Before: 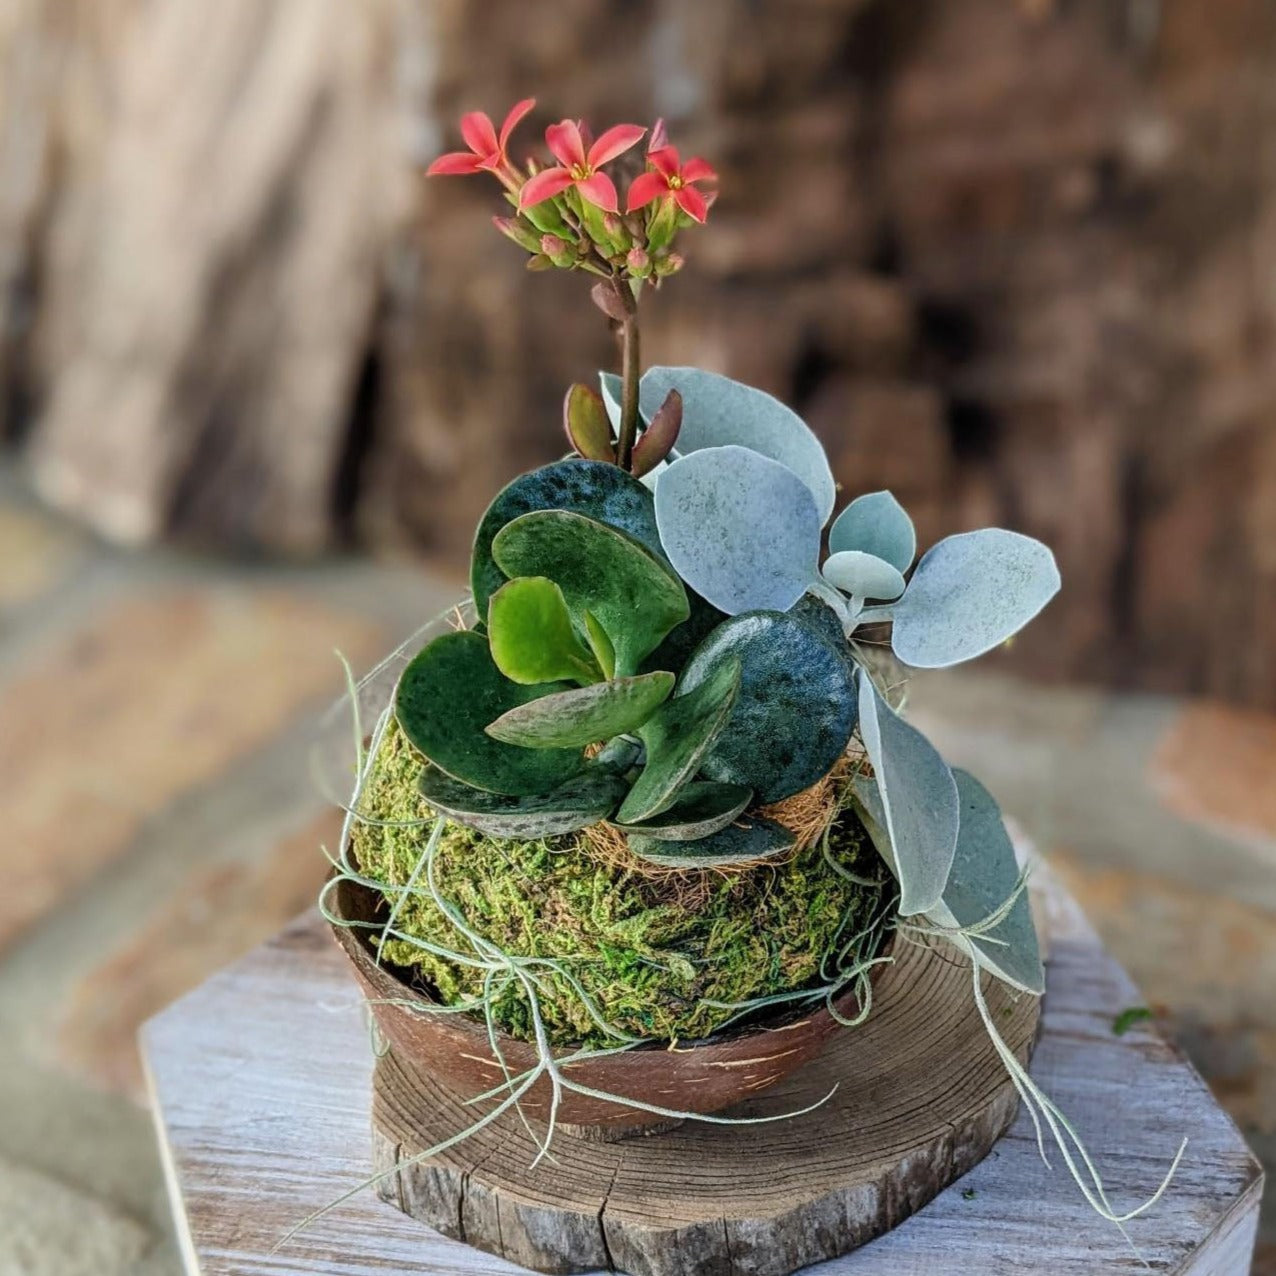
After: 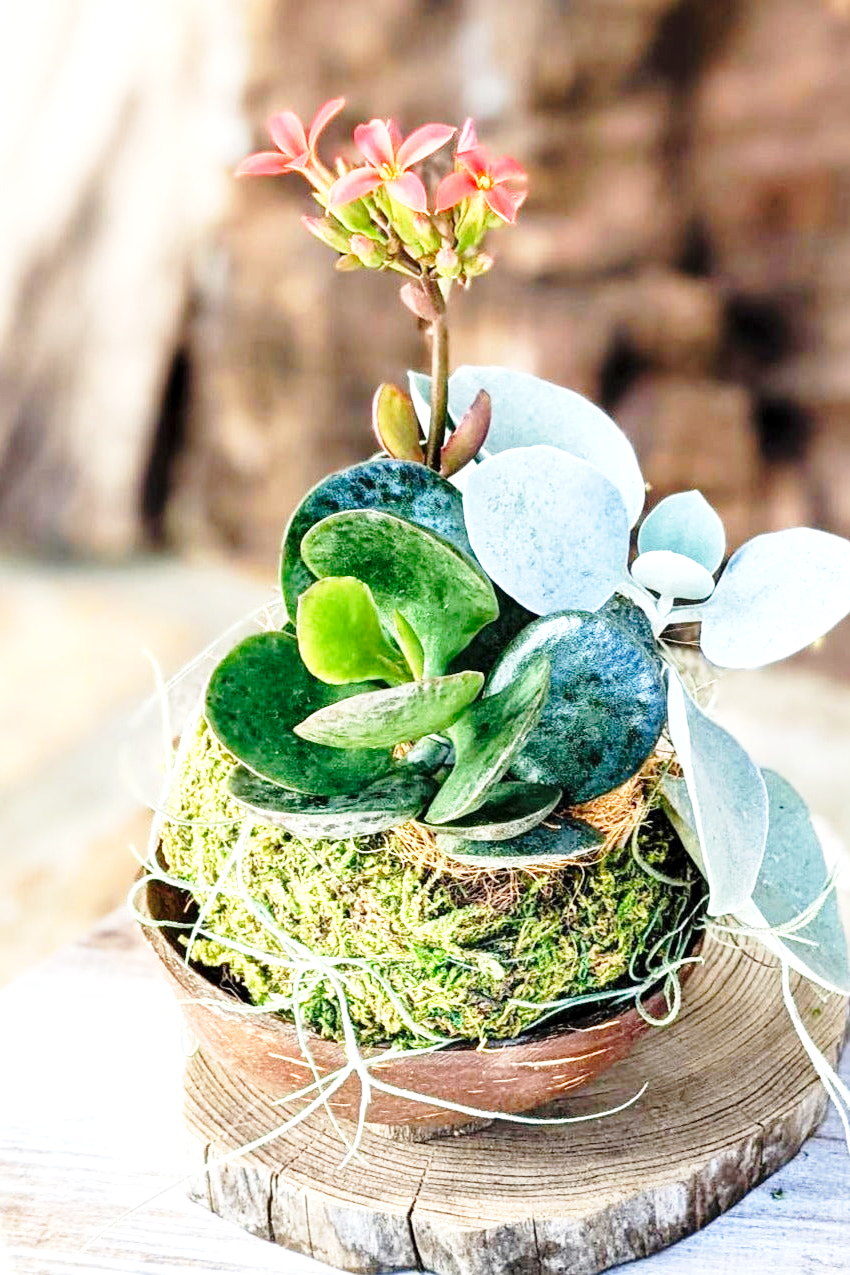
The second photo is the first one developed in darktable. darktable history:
exposure: black level correction 0.001, exposure 1.116 EV, compensate highlight preservation false
tone equalizer: on, module defaults
crop and rotate: left 15.055%, right 18.278%
white balance: emerald 1
base curve: curves: ch0 [(0, 0) (0.028, 0.03) (0.121, 0.232) (0.46, 0.748) (0.859, 0.968) (1, 1)], preserve colors none
